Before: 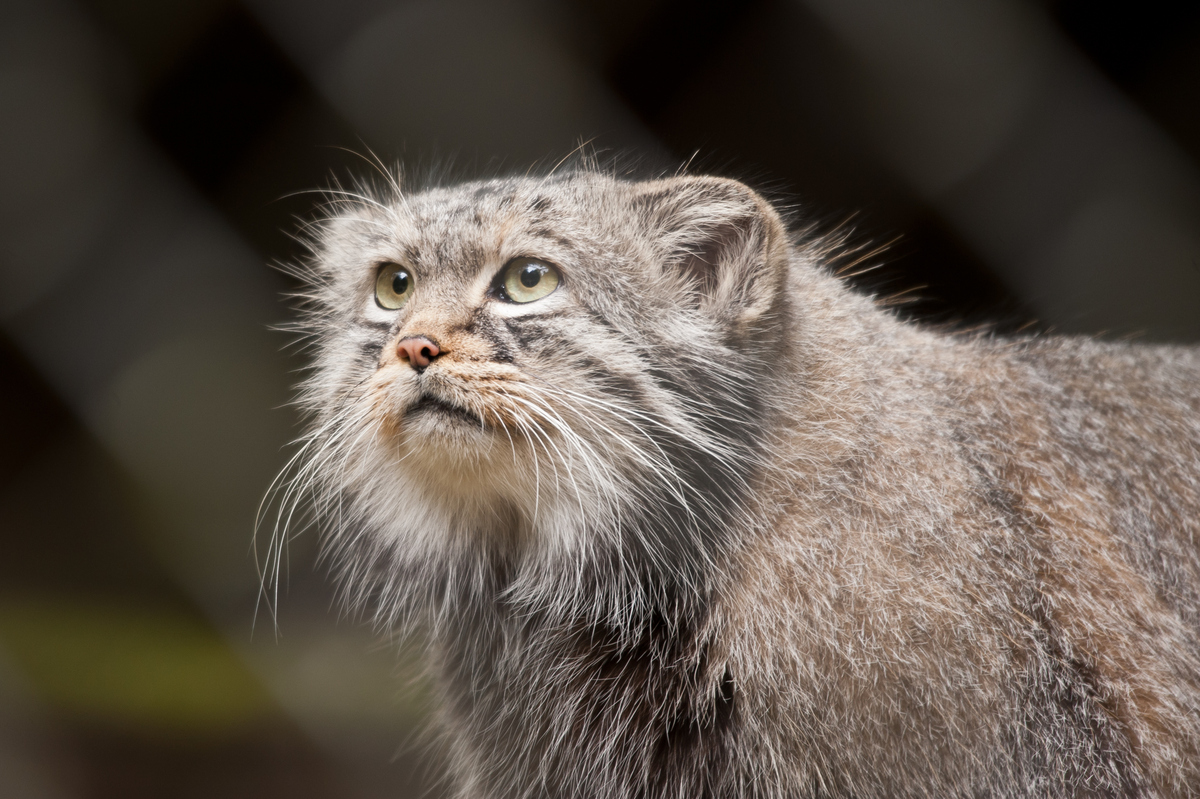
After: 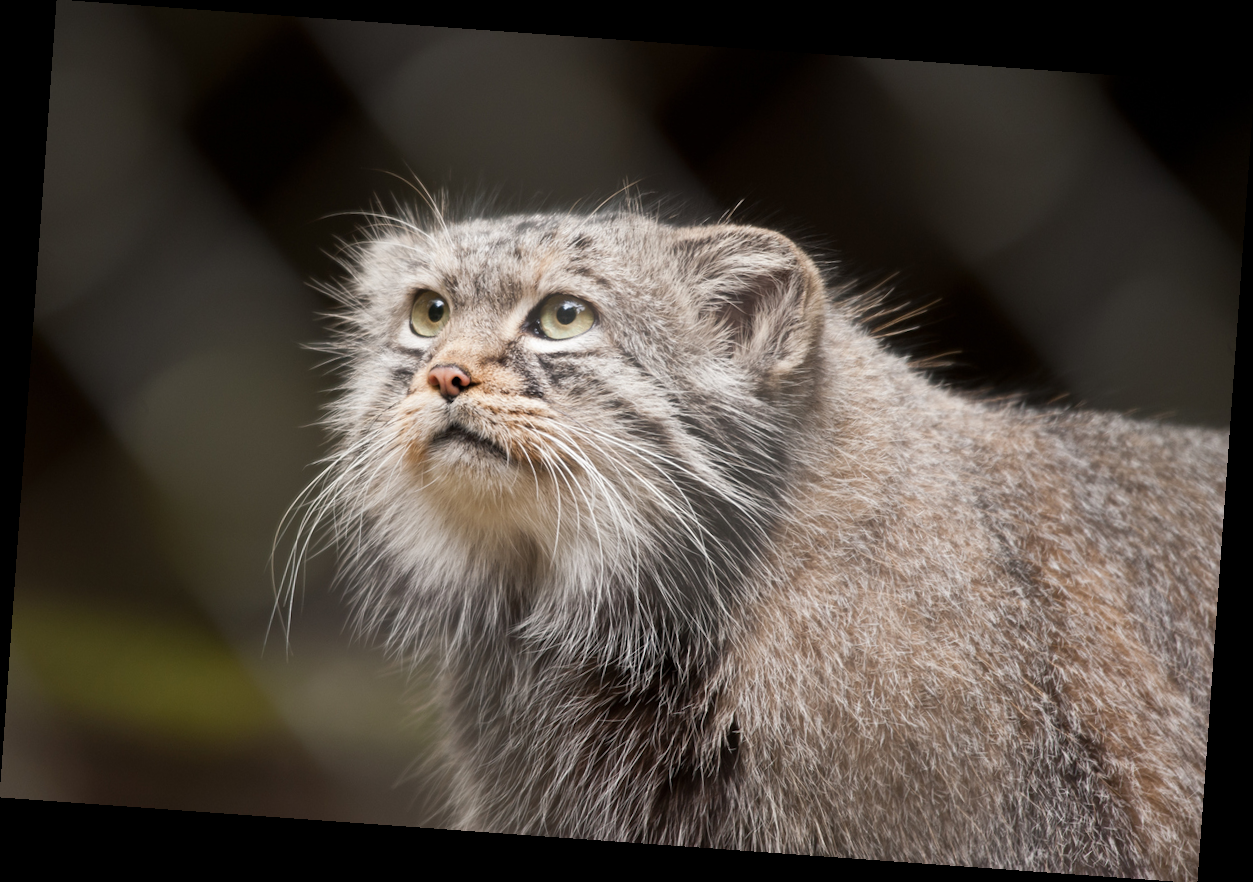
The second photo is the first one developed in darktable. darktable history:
rotate and perspective: rotation 4.1°, automatic cropping off
